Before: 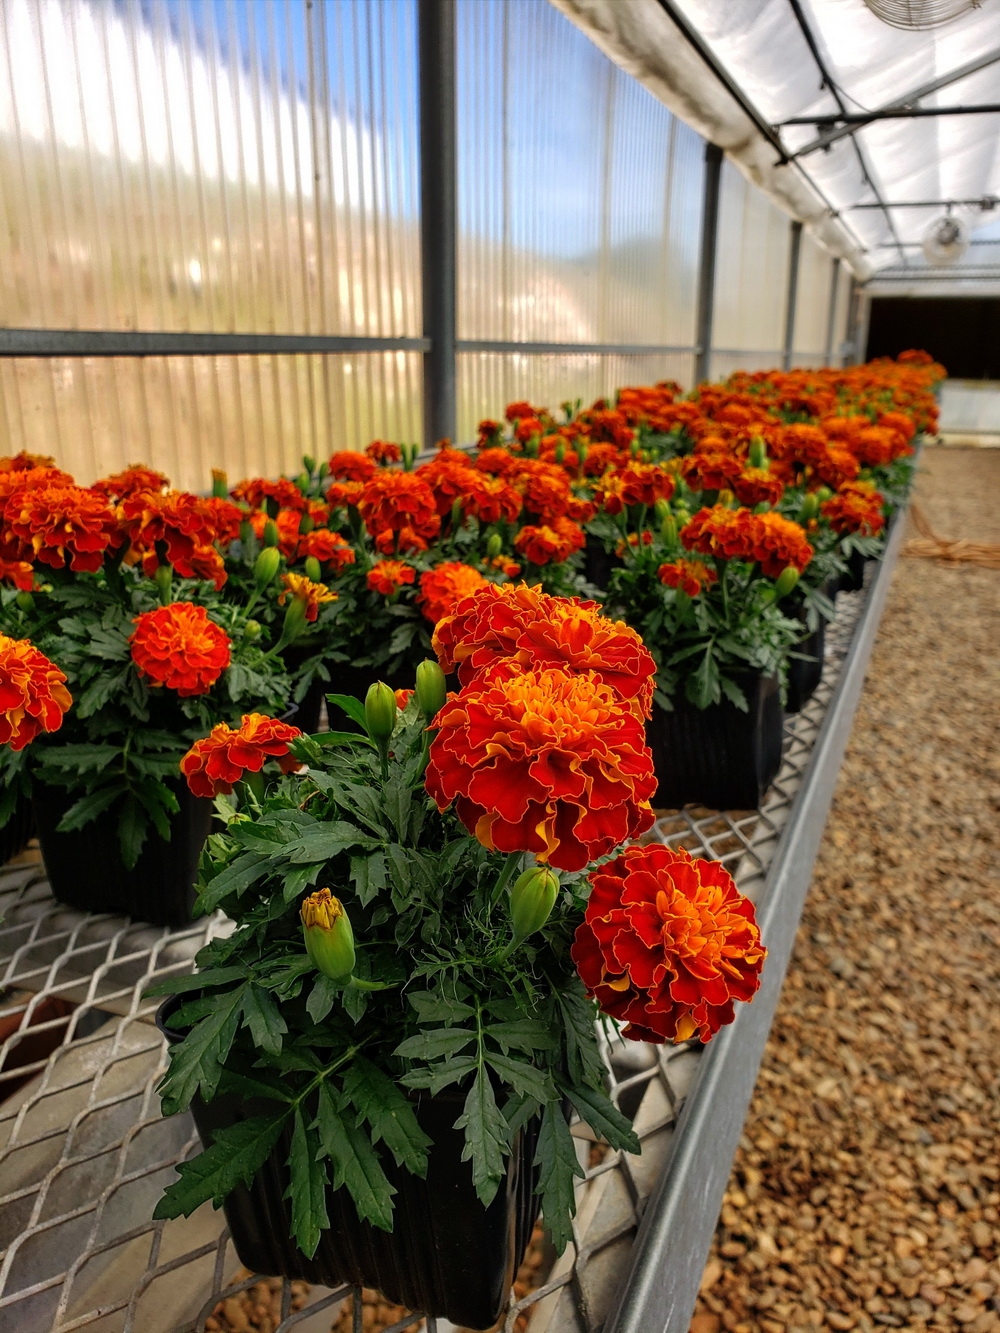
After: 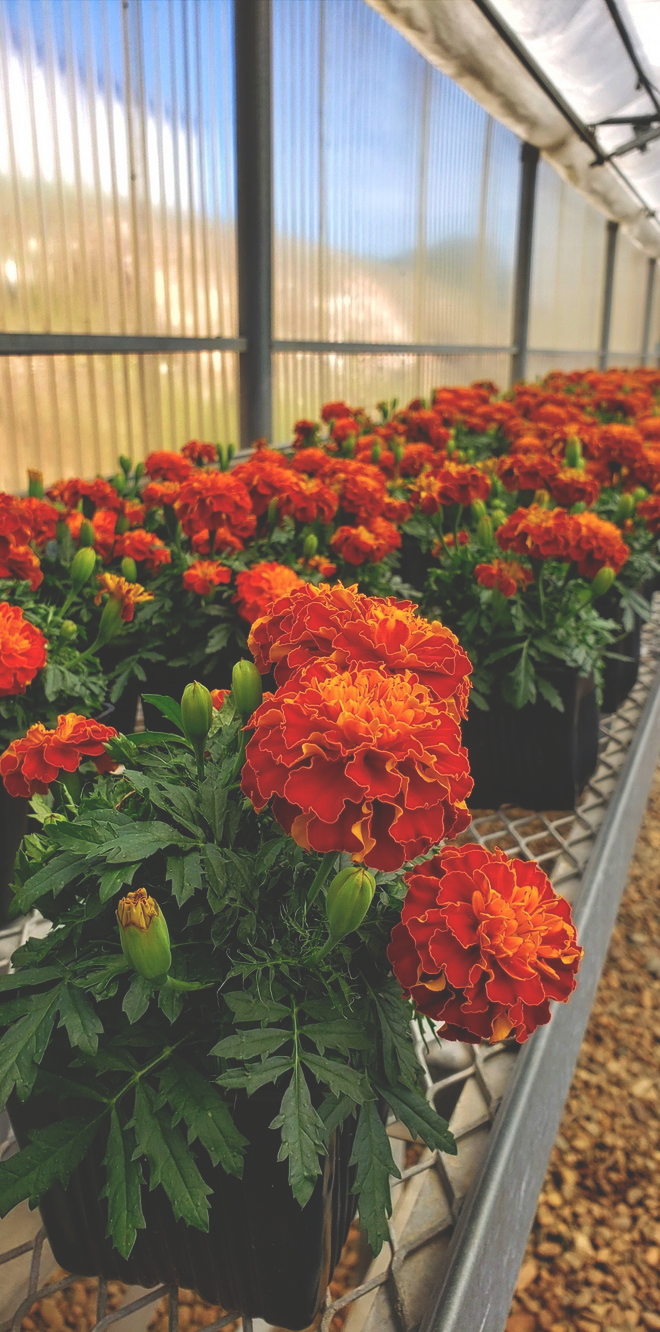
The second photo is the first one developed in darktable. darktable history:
exposure: black level correction -0.03, compensate highlight preservation false
crop and rotate: left 18.442%, right 15.508%
velvia: on, module defaults
